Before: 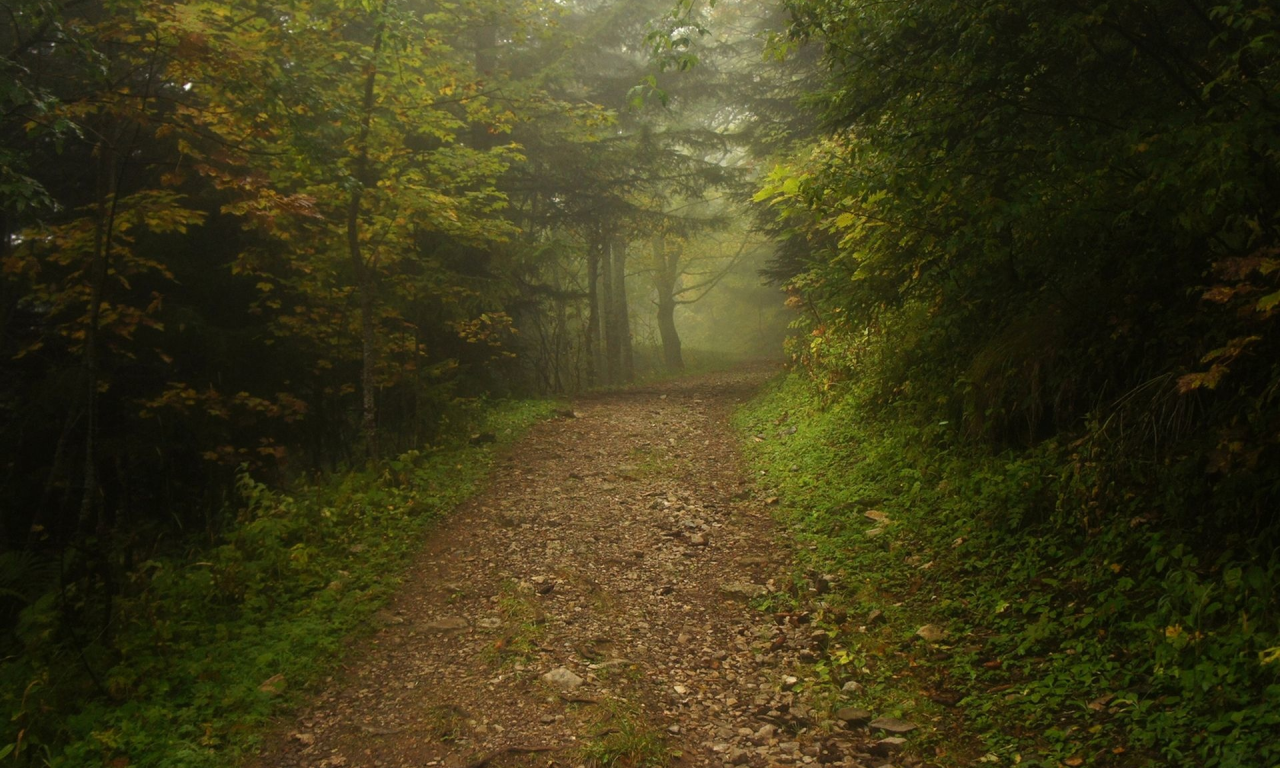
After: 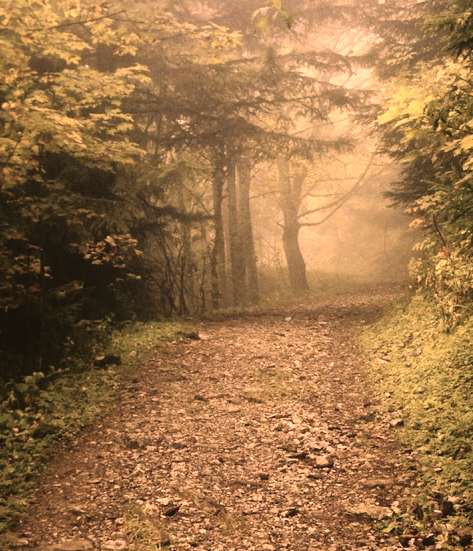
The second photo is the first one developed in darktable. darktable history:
base curve: curves: ch0 [(0, 0) (0.028, 0.03) (0.121, 0.232) (0.46, 0.748) (0.859, 0.968) (1, 1)], preserve colors none
tone curve: curves: ch0 [(0, 0) (0.003, 0.047) (0.011, 0.047) (0.025, 0.047) (0.044, 0.049) (0.069, 0.051) (0.1, 0.062) (0.136, 0.086) (0.177, 0.125) (0.224, 0.178) (0.277, 0.246) (0.335, 0.324) (0.399, 0.407) (0.468, 0.48) (0.543, 0.57) (0.623, 0.675) (0.709, 0.772) (0.801, 0.876) (0.898, 0.963) (1, 1)], color space Lab, independent channels, preserve colors none
crop and rotate: left 29.362%, top 10.164%, right 33.642%, bottom 17.972%
color correction: highlights a* 39.34, highlights b* 39.8, saturation 0.69
contrast brightness saturation: contrast 0.096, saturation -0.372
exposure: black level correction -0.002, exposure 0.04 EV, compensate highlight preservation false
